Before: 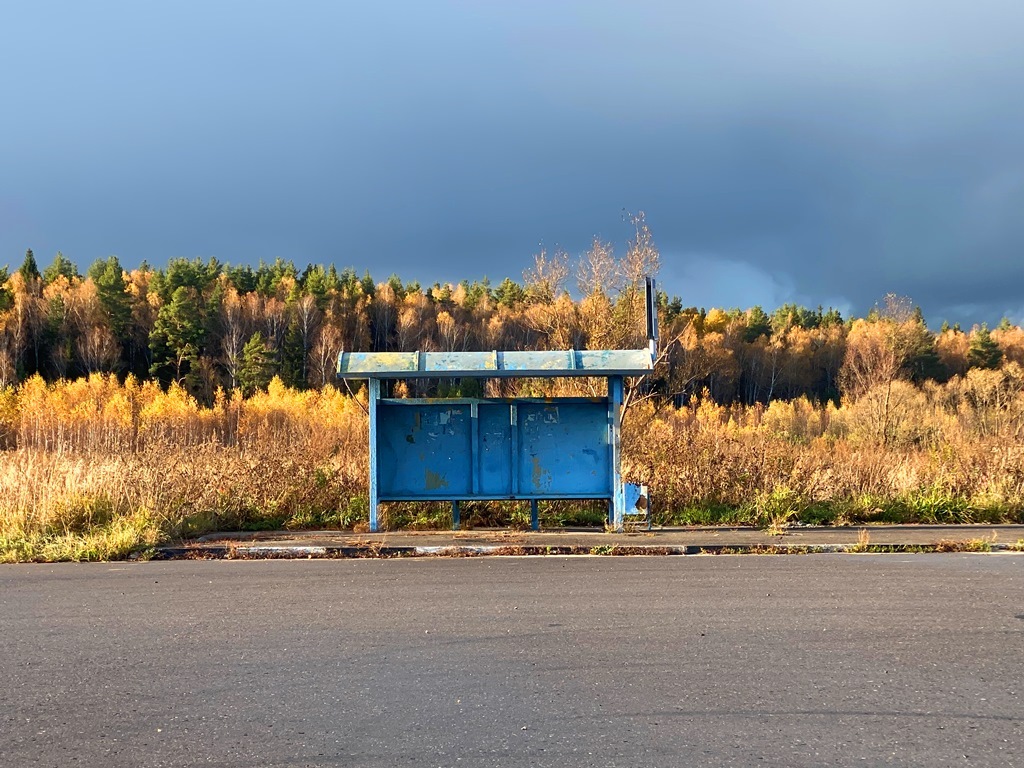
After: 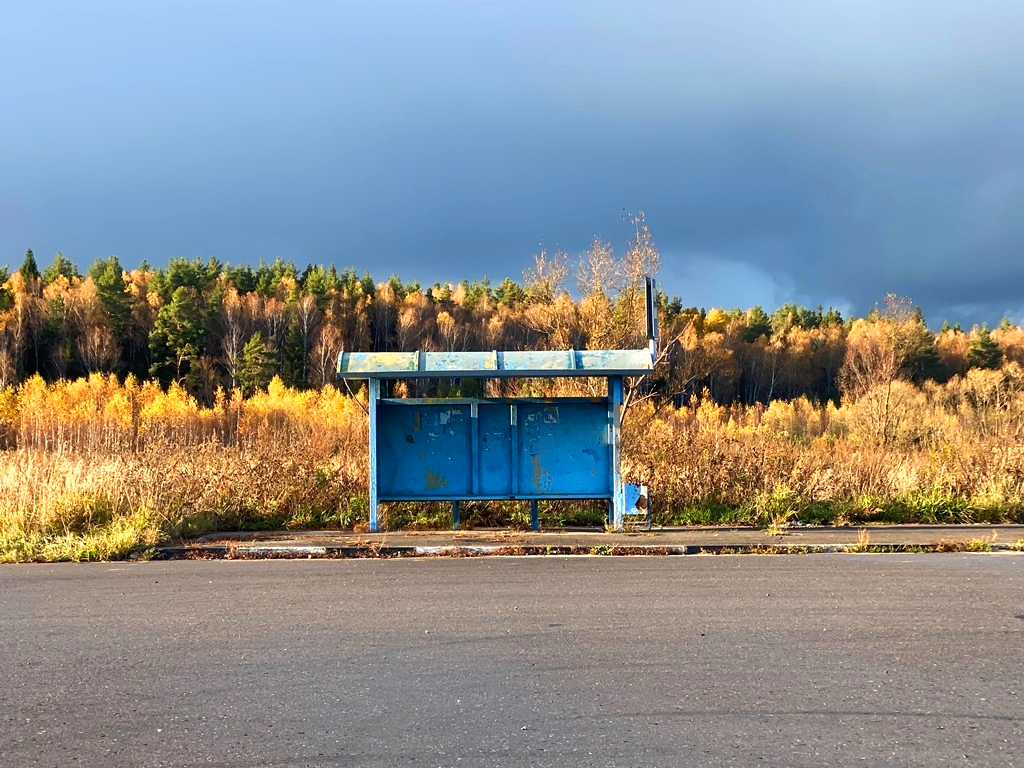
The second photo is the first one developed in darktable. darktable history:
tone curve: curves: ch0 [(0, 0) (0.003, 0.002) (0.011, 0.01) (0.025, 0.022) (0.044, 0.039) (0.069, 0.061) (0.1, 0.088) (0.136, 0.126) (0.177, 0.167) (0.224, 0.211) (0.277, 0.27) (0.335, 0.335) (0.399, 0.407) (0.468, 0.485) (0.543, 0.569) (0.623, 0.659) (0.709, 0.756) (0.801, 0.851) (0.898, 0.961) (1, 1)], preserve colors none
exposure: compensate highlight preservation false
